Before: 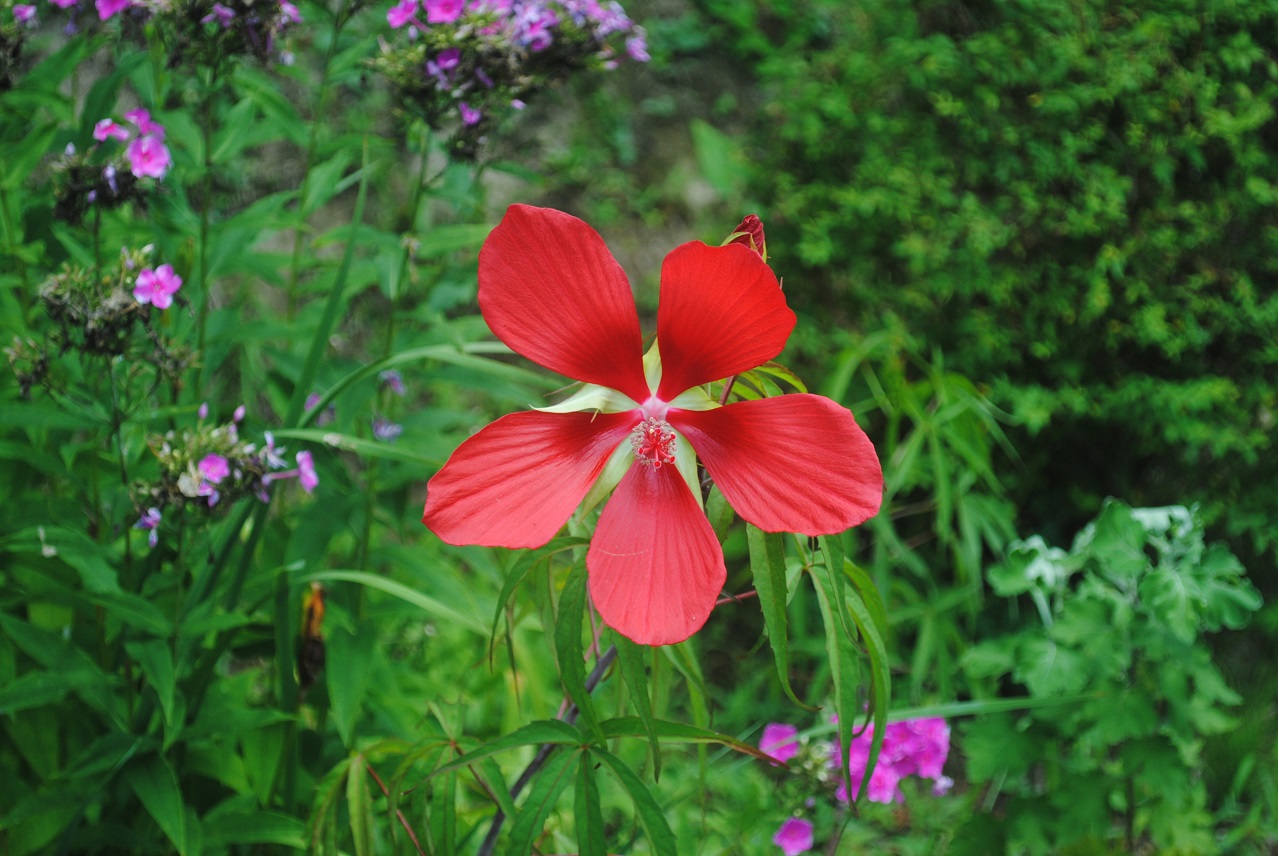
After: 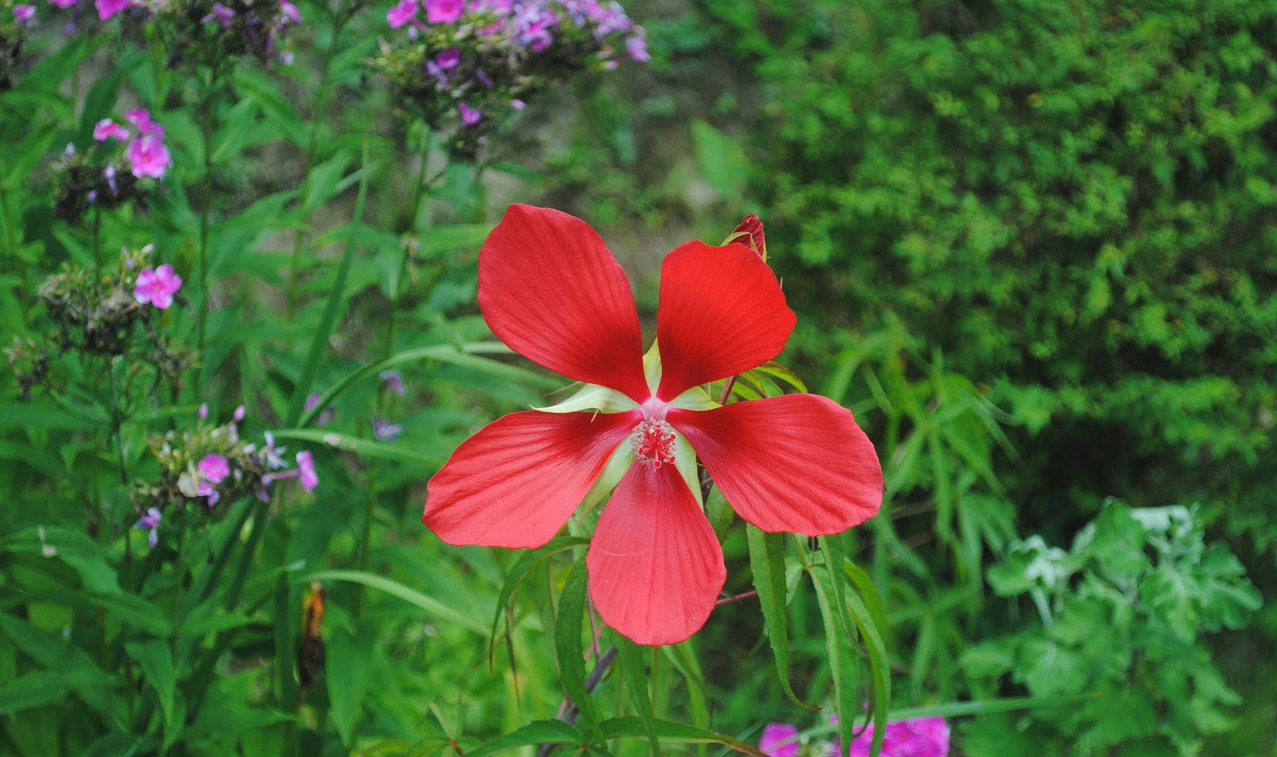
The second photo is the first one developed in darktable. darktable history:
shadows and highlights: on, module defaults
crop and rotate: top 0%, bottom 11.552%
